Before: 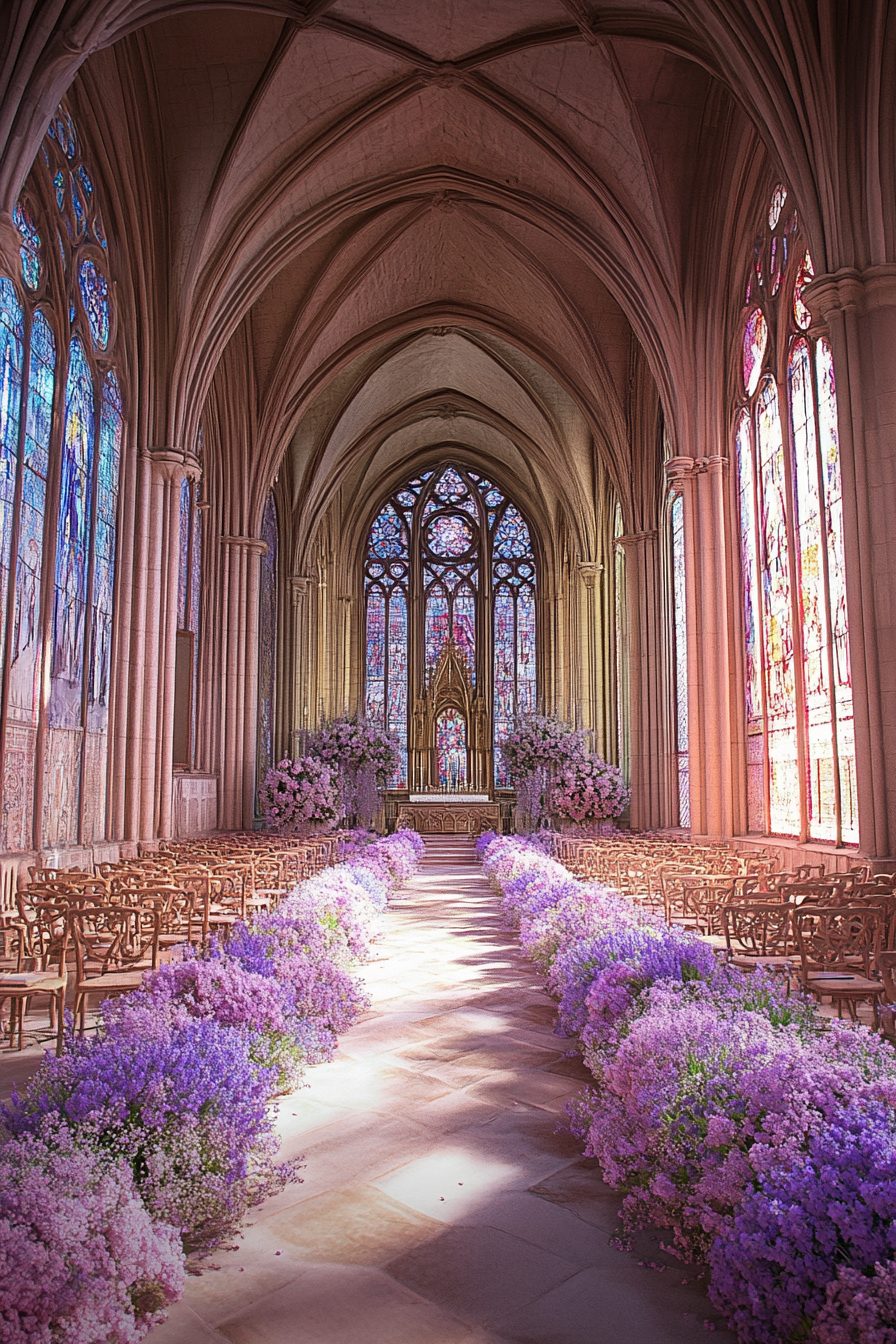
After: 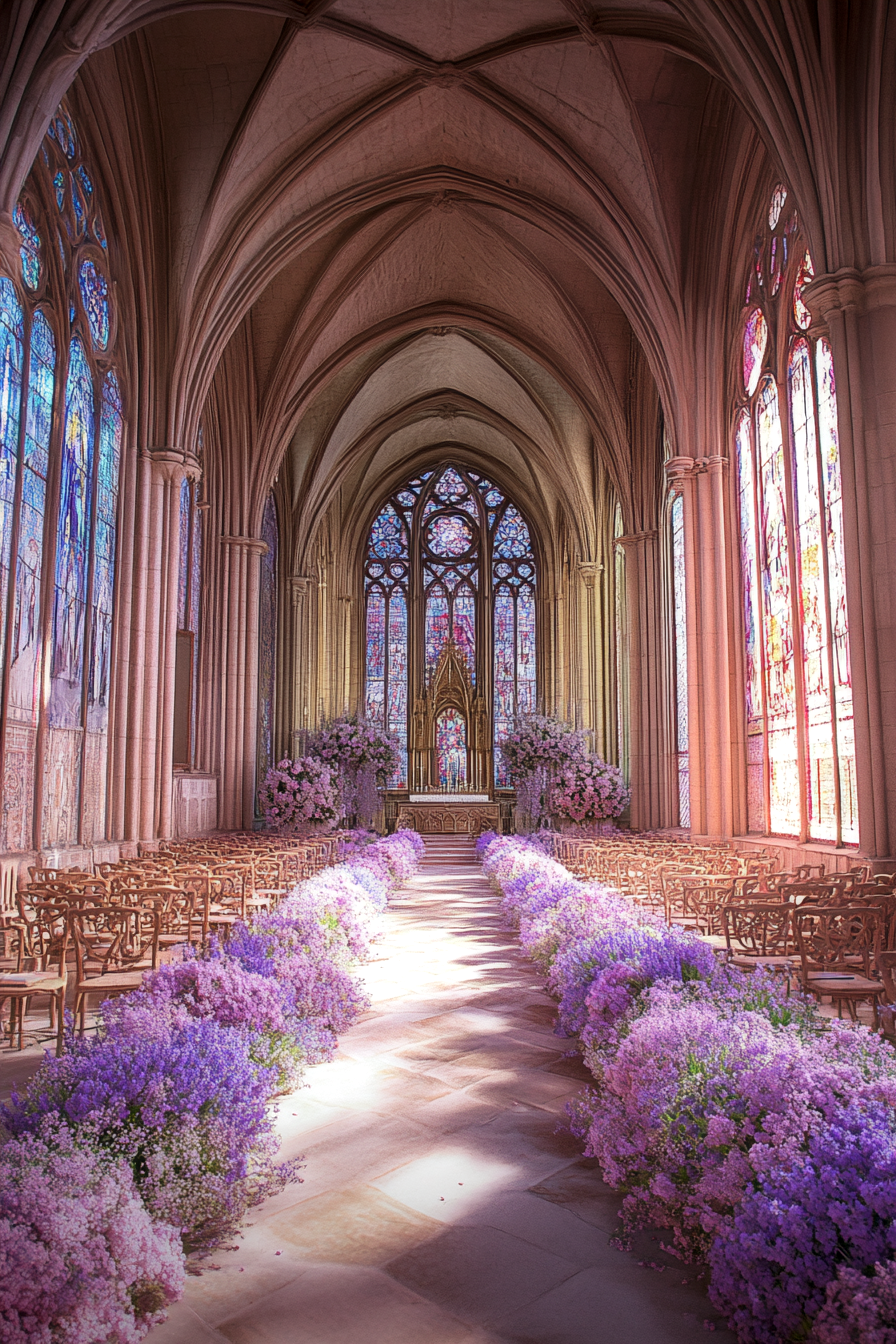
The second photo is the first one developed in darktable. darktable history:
local contrast: detail 130%
contrast equalizer: octaves 7, y [[0.406, 0.494, 0.589, 0.753, 0.877, 0.999], [0.5 ×6], [0.5 ×6], [0 ×6], [0 ×6]], mix -0.199
